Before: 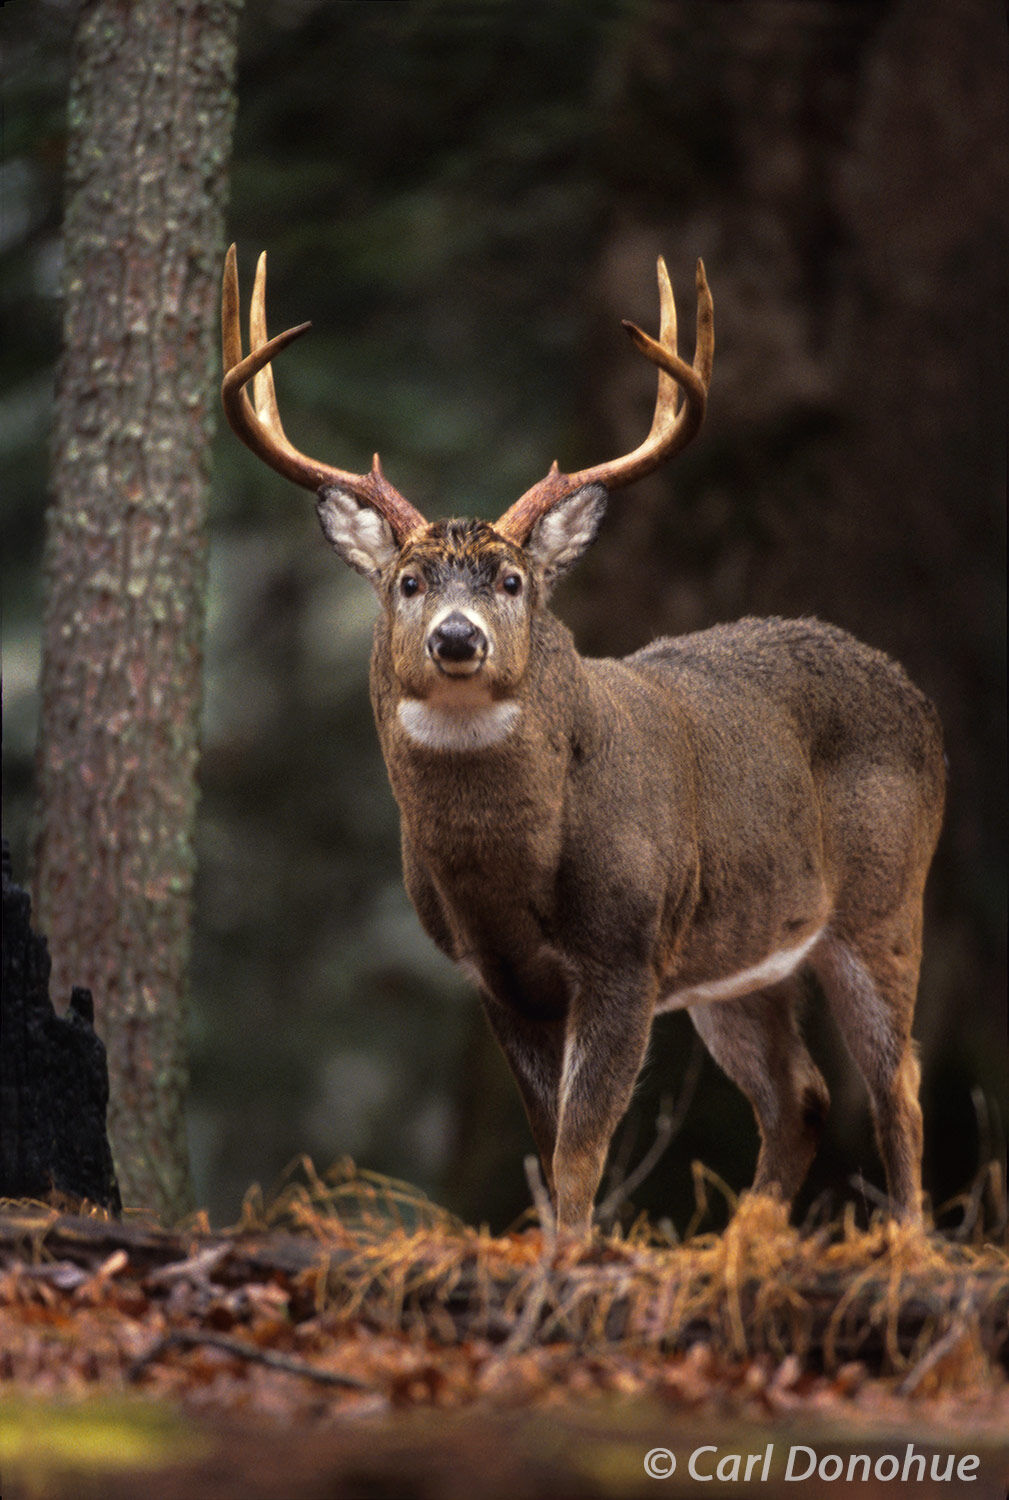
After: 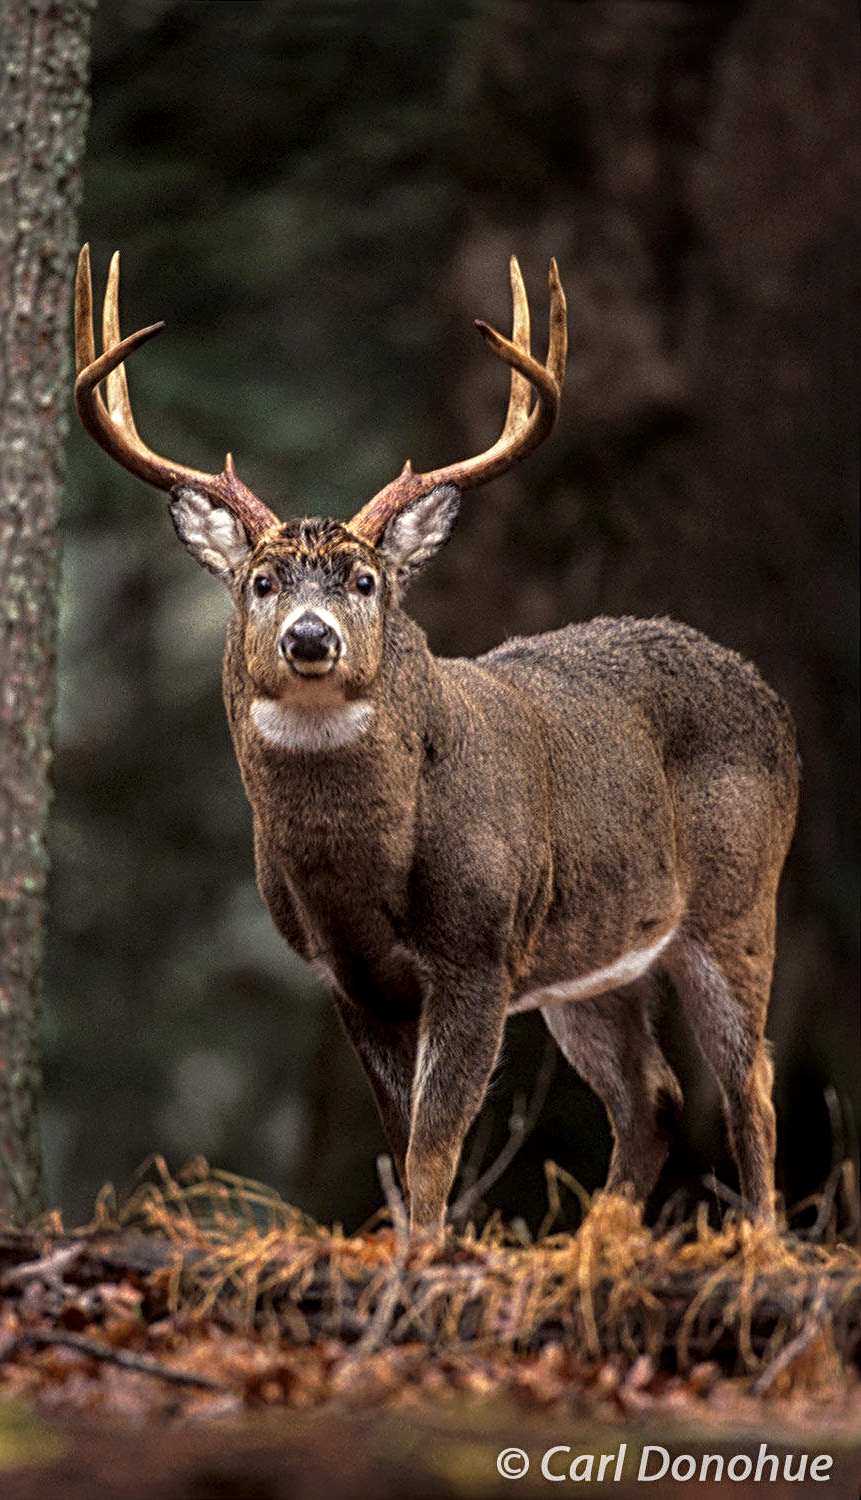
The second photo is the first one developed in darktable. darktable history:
local contrast: detail 130%
sharpen: radius 4
crop and rotate: left 14.584%
